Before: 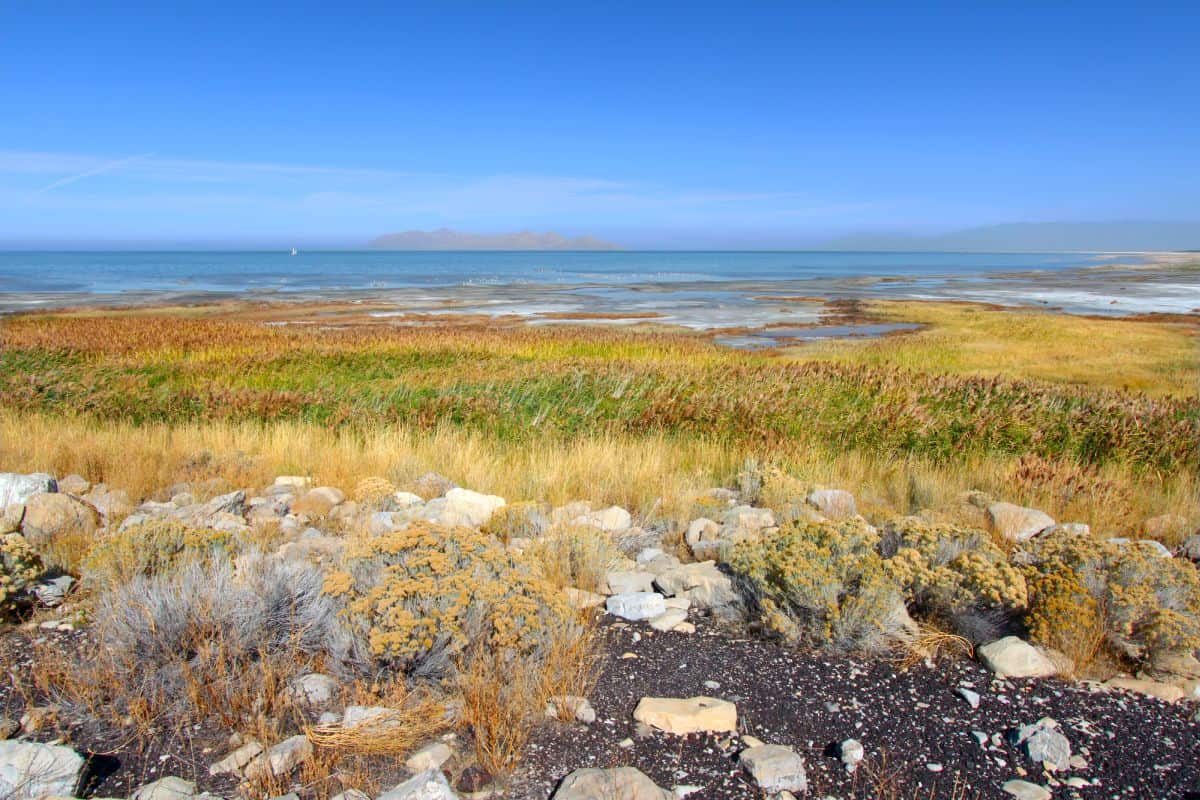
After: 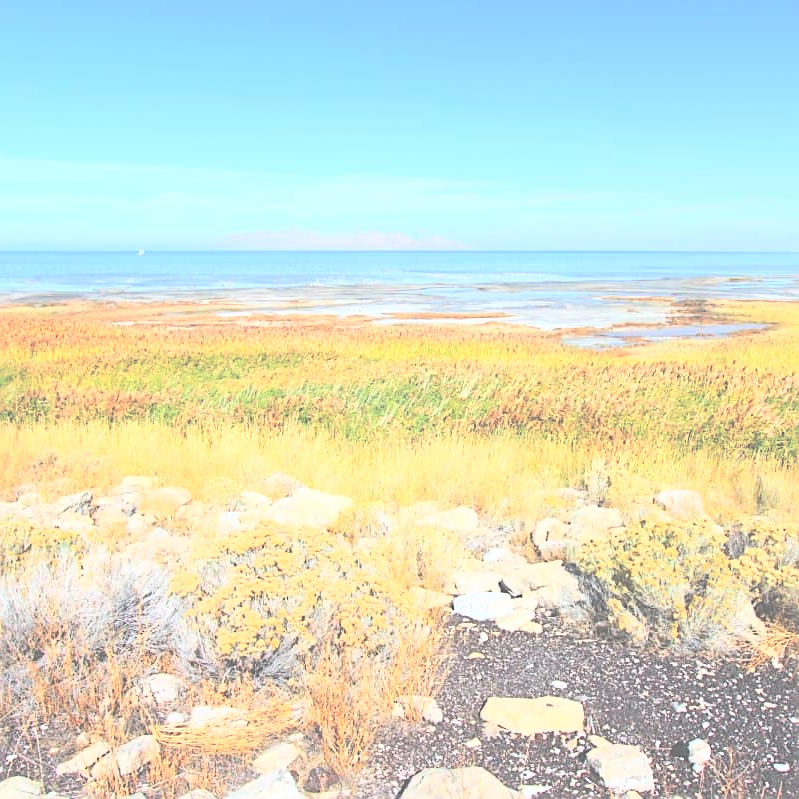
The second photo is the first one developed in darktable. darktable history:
base curve: curves: ch0 [(0, 0) (0.007, 0.004) (0.027, 0.03) (0.046, 0.07) (0.207, 0.54) (0.442, 0.872) (0.673, 0.972) (1, 1)]
crop and rotate: left 12.775%, right 20.608%
exposure: black level correction -0.087, compensate exposure bias true, compensate highlight preservation false
sharpen: on, module defaults
